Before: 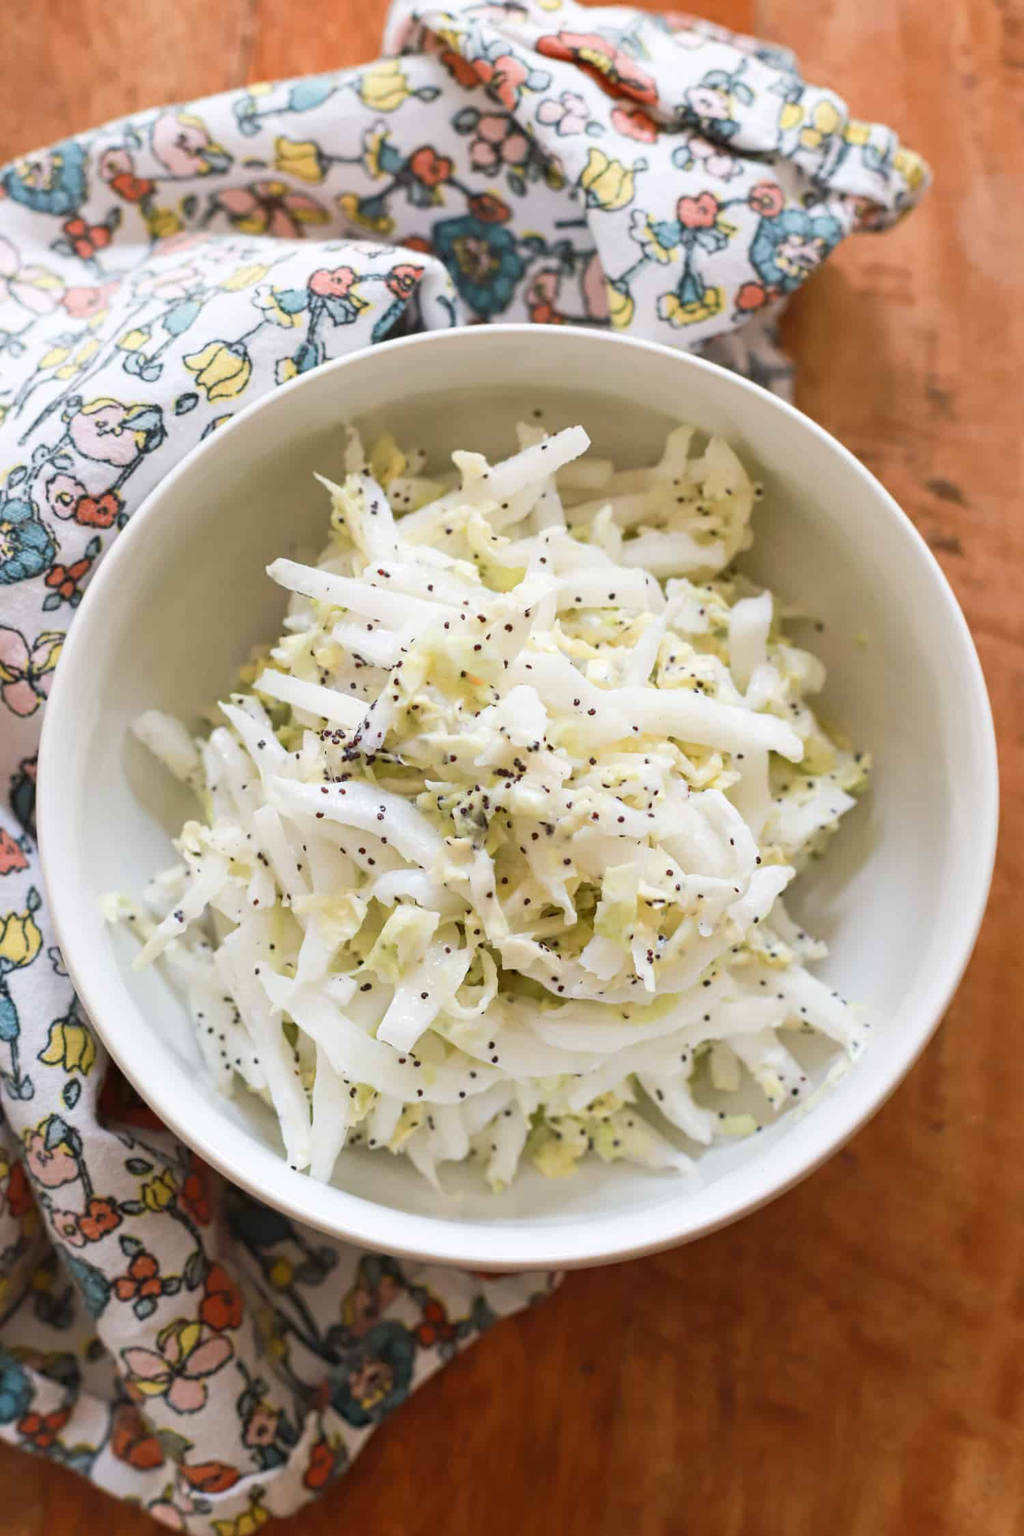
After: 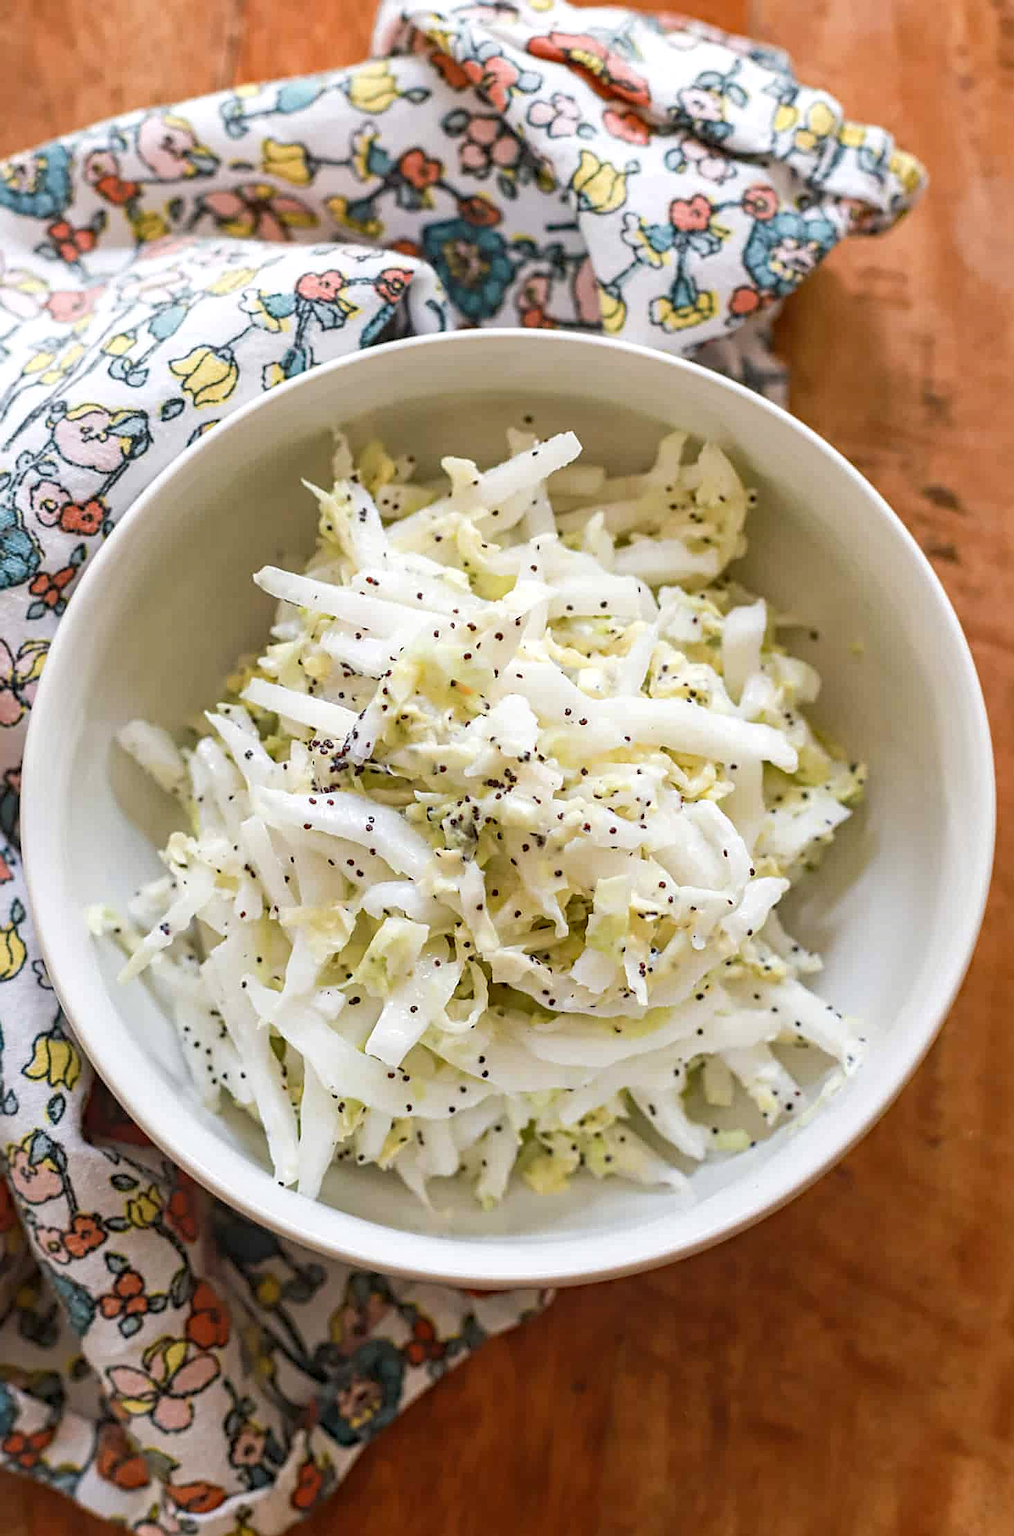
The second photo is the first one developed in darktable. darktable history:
haze removal: adaptive false
crop and rotate: left 1.687%, right 0.526%, bottom 1.302%
local contrast: on, module defaults
sharpen: amount 0.492
